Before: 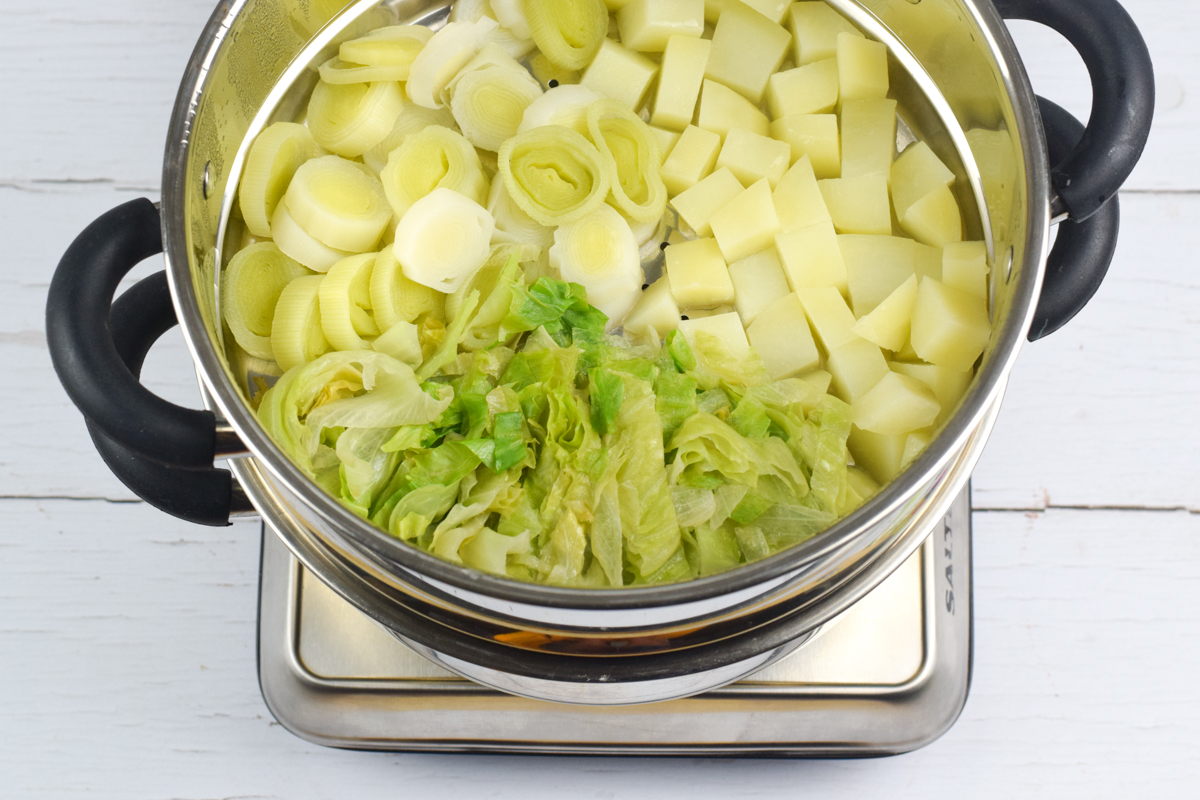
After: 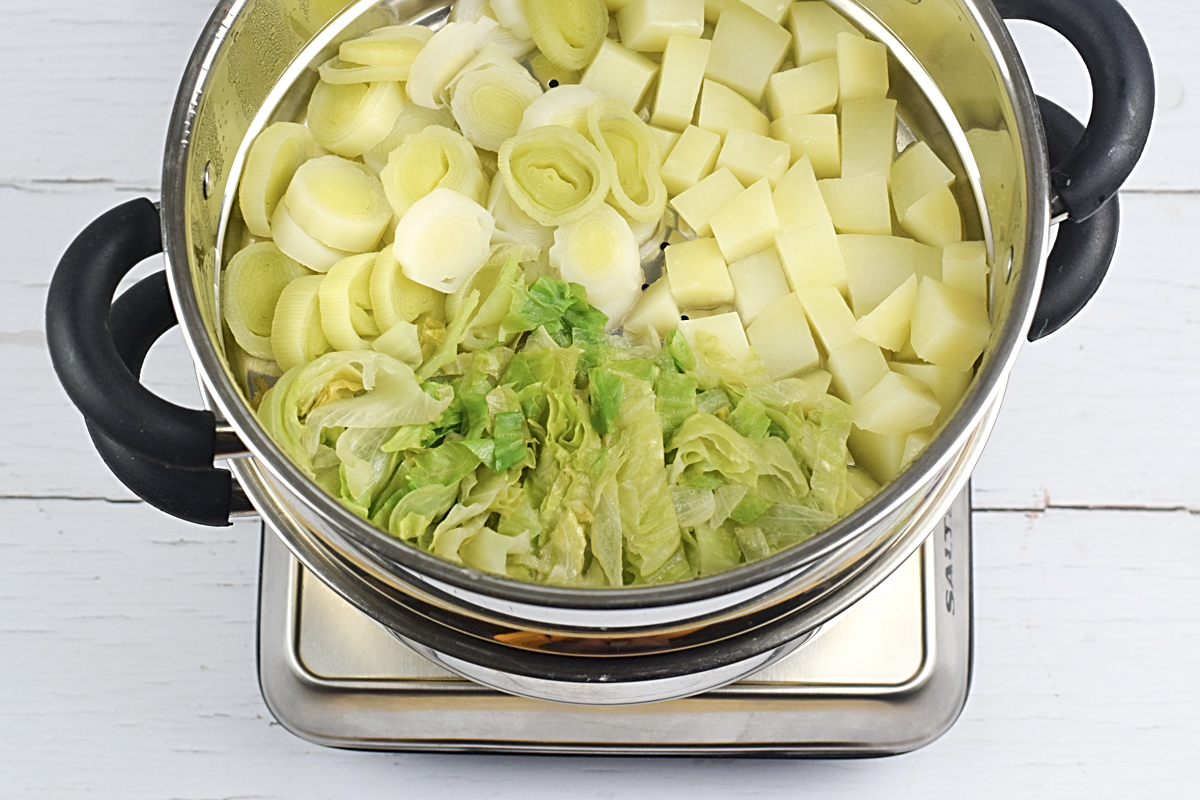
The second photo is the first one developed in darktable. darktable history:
color correction: saturation 0.85
sharpen: radius 2.531, amount 0.628
